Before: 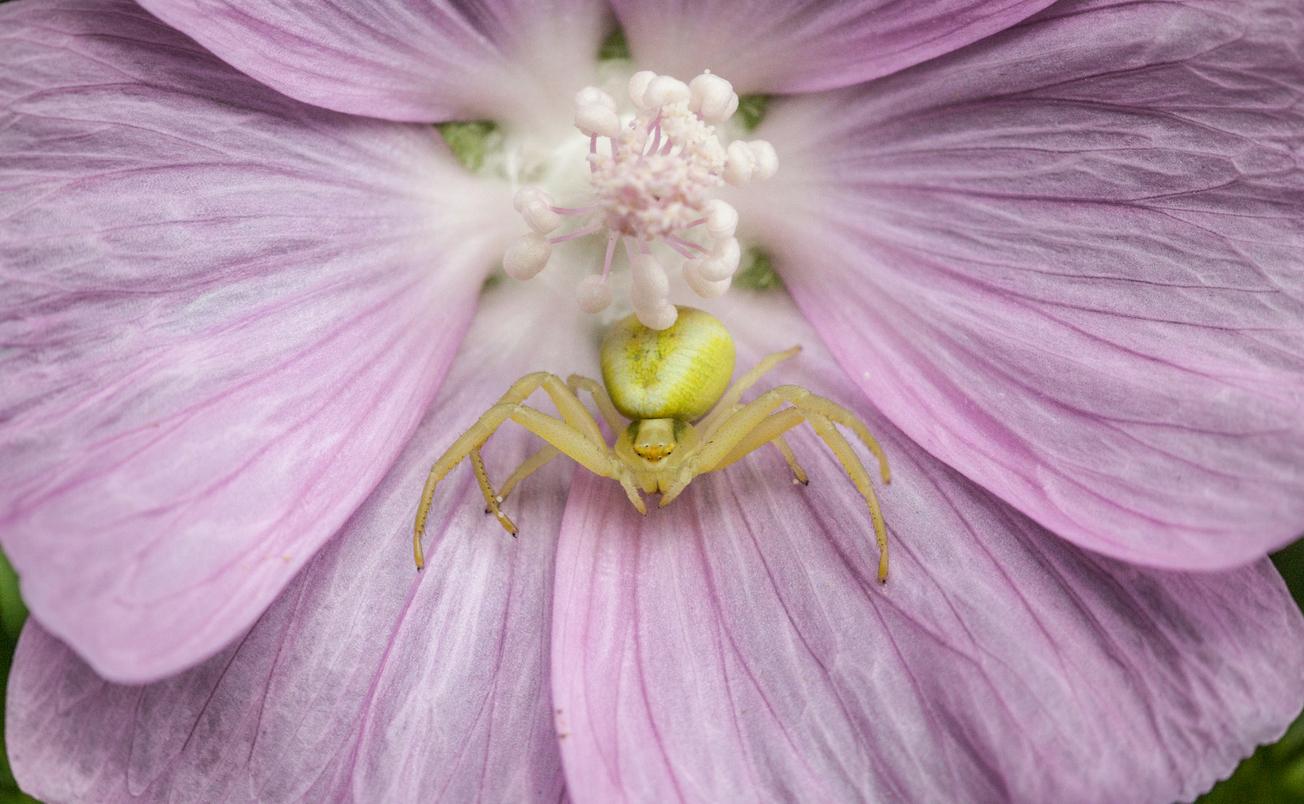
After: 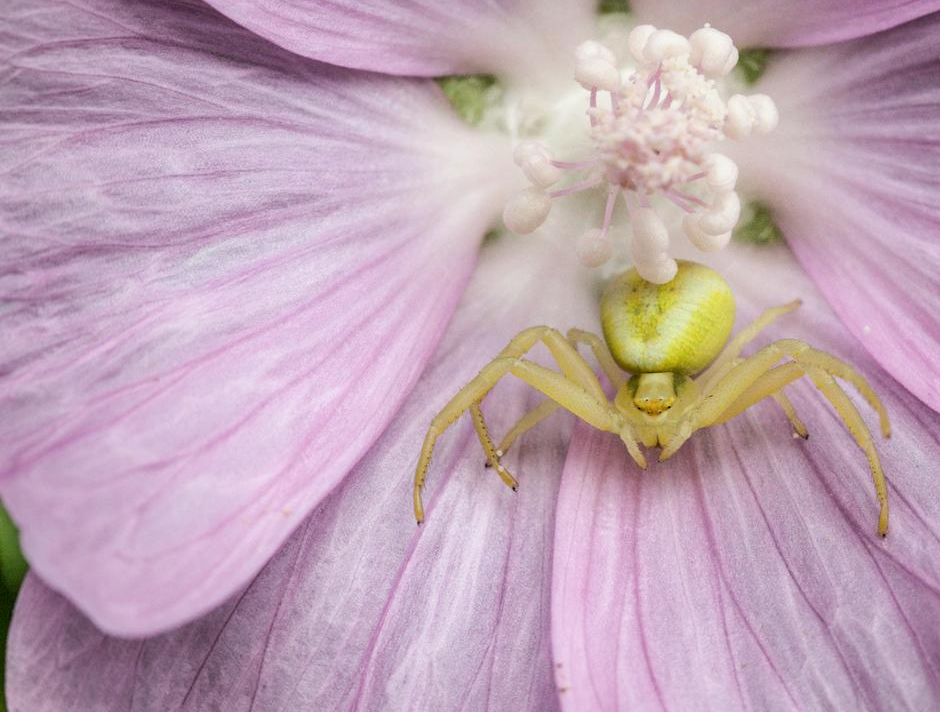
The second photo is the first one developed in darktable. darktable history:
shadows and highlights: shadows -30.62, highlights 29.42
crop: top 5.761%, right 27.841%, bottom 5.661%
